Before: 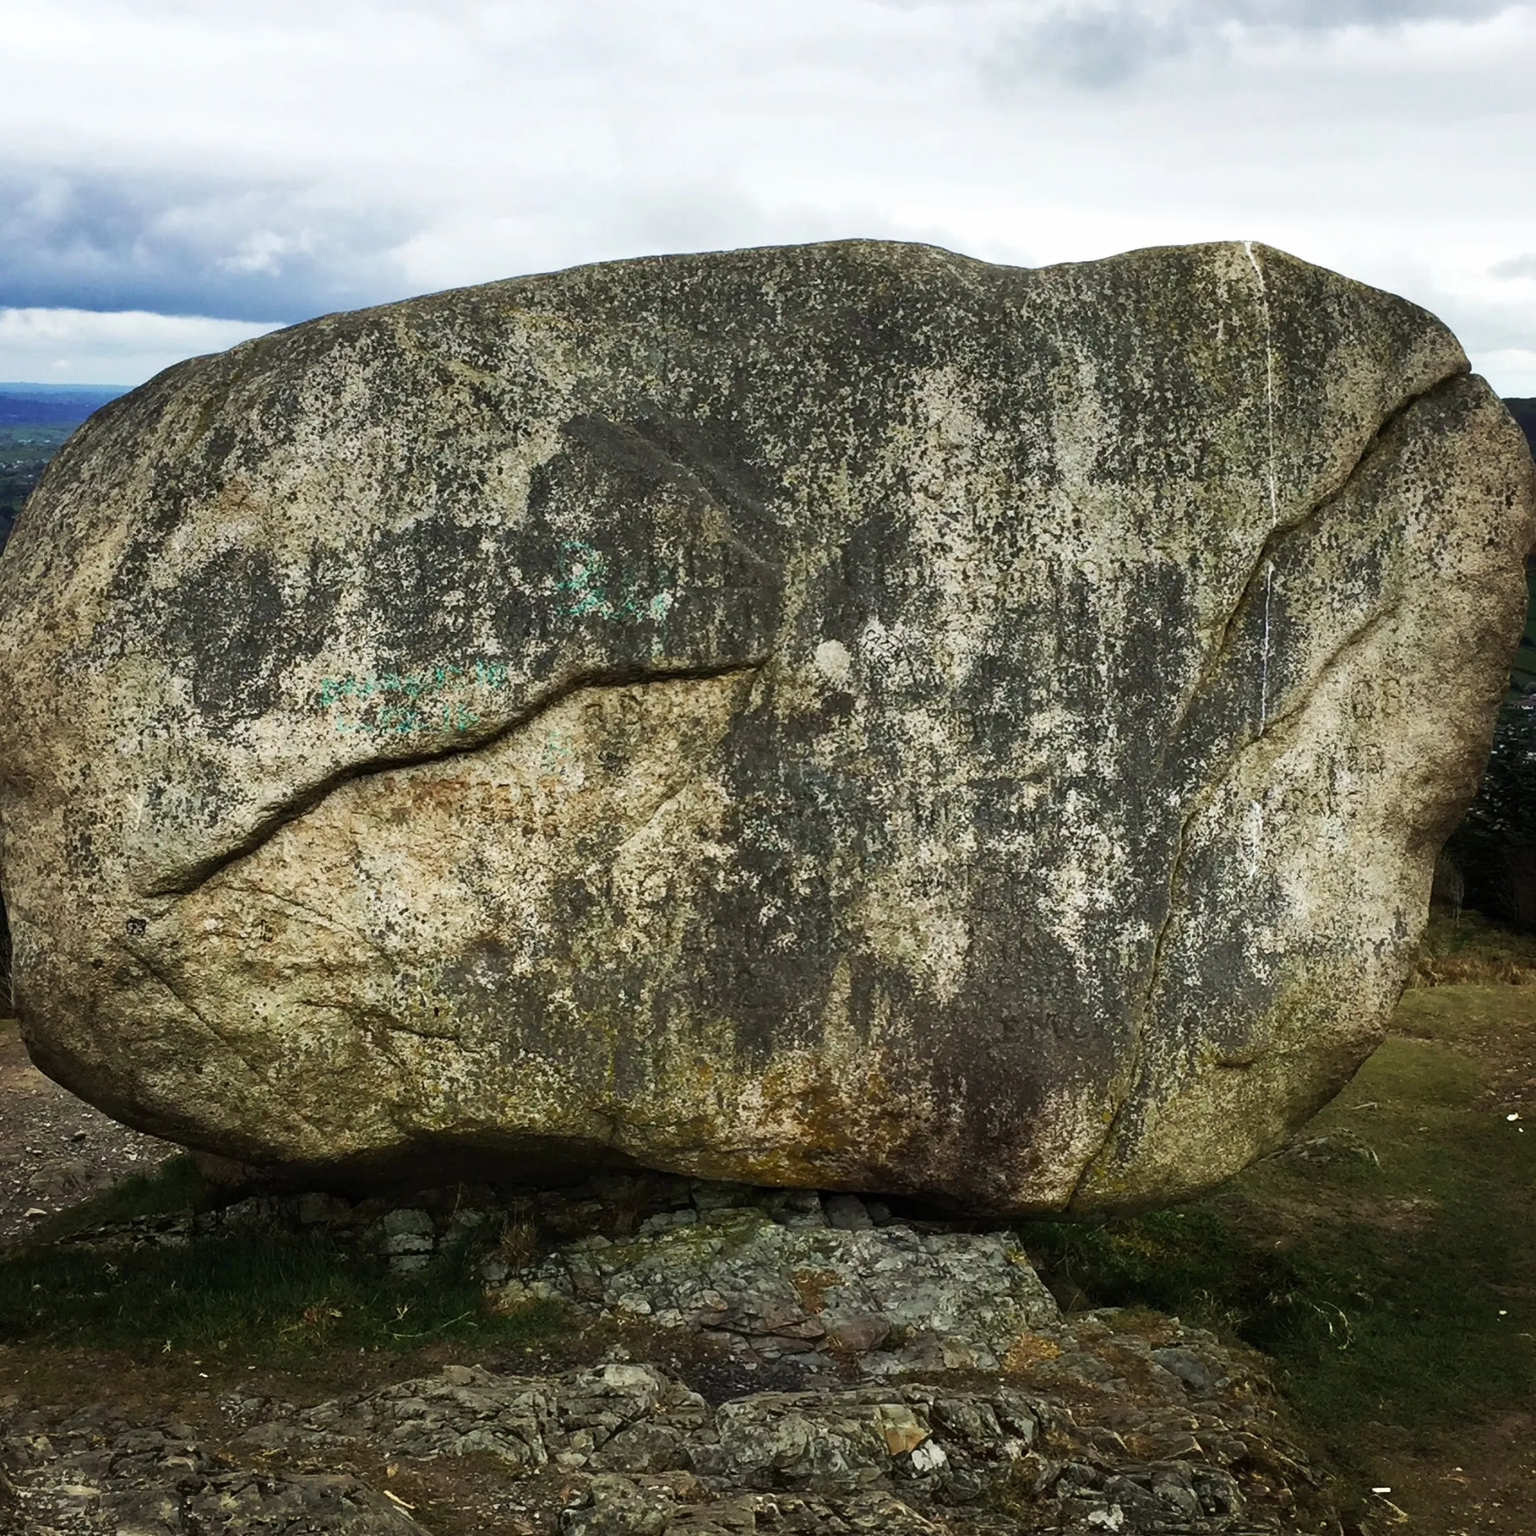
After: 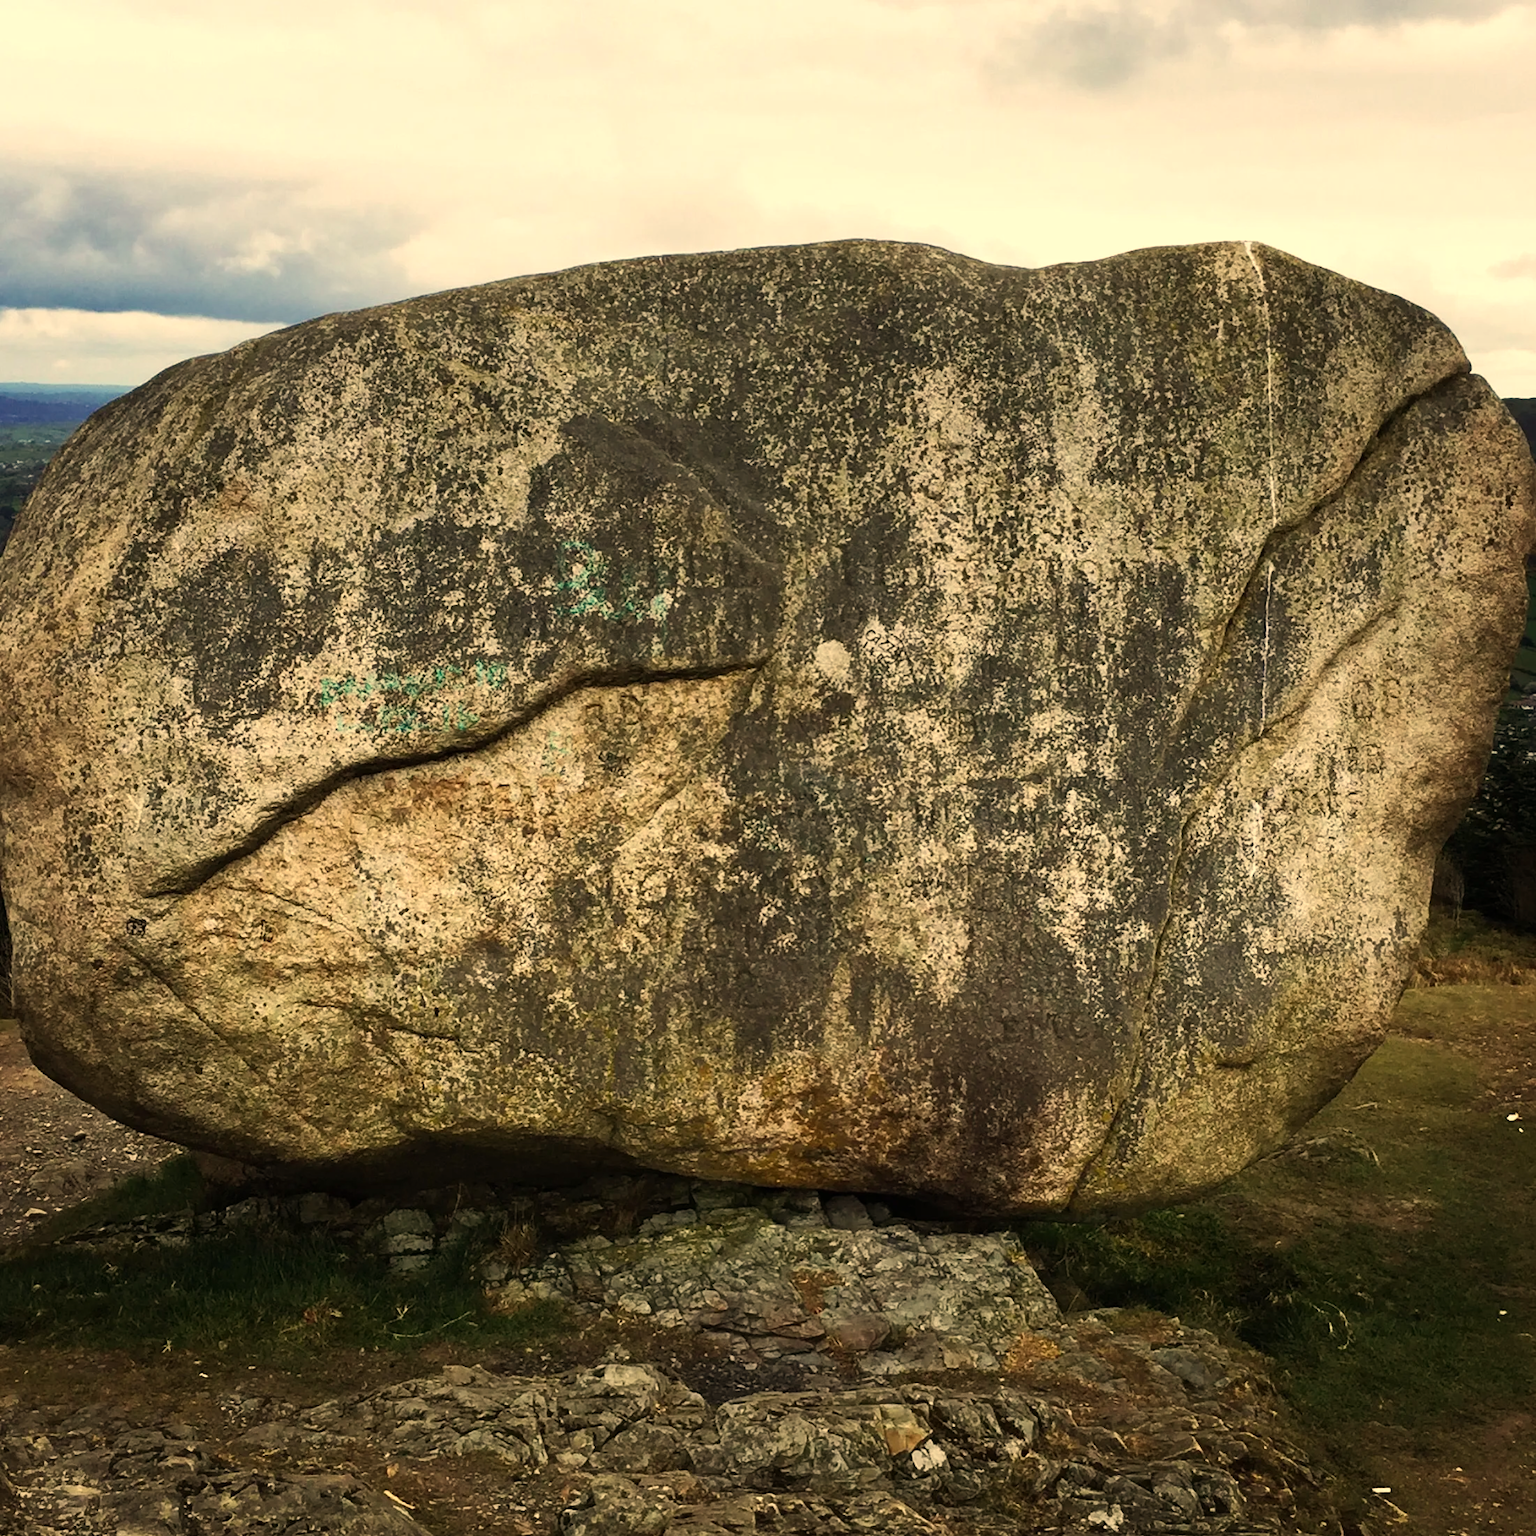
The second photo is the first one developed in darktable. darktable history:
tone equalizer: on, module defaults
white balance: red 1.138, green 0.996, blue 0.812
